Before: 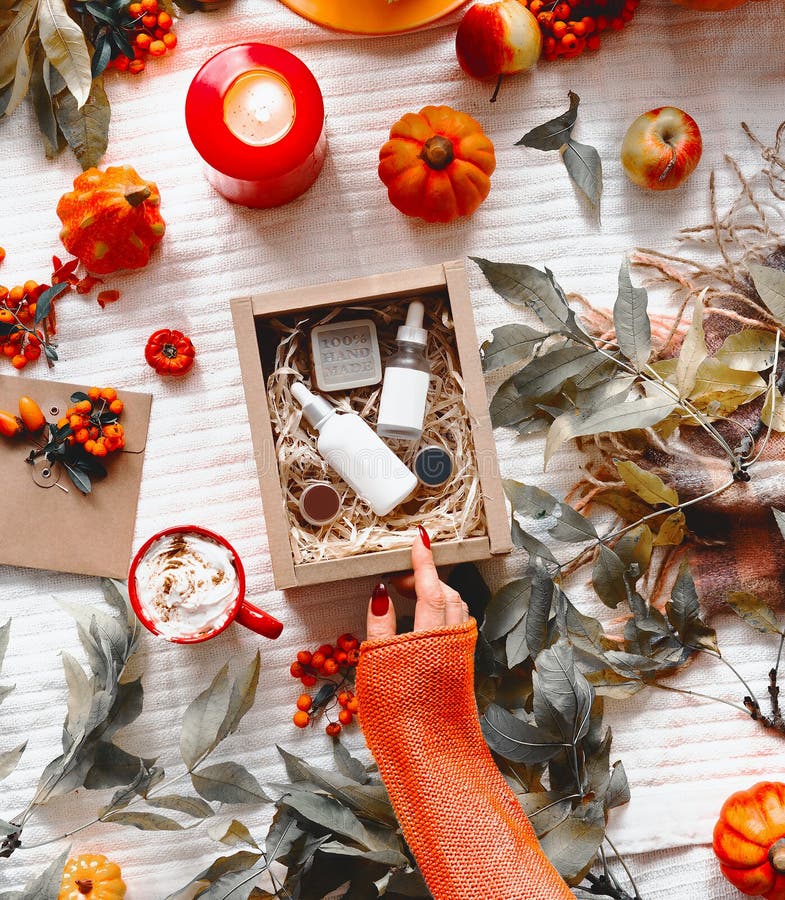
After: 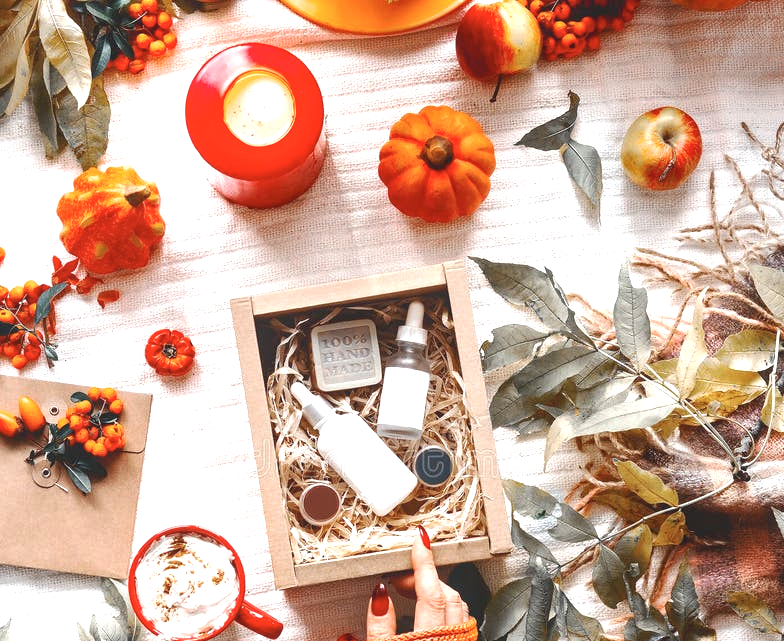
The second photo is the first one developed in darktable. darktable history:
tone equalizer: -8 EV -0.717 EV, -7 EV -0.724 EV, -6 EV -0.637 EV, -5 EV -0.404 EV, -3 EV 0.405 EV, -2 EV 0.6 EV, -1 EV 0.693 EV, +0 EV 0.773 EV, smoothing diameter 24.86%, edges refinement/feathering 13.02, preserve details guided filter
local contrast: detail 109%
color zones: curves: ch1 [(0, 0.469) (0.01, 0.469) (0.12, 0.446) (0.248, 0.469) (0.5, 0.5) (0.748, 0.5) (0.99, 0.469) (1, 0.469)]
crop: bottom 28.68%
